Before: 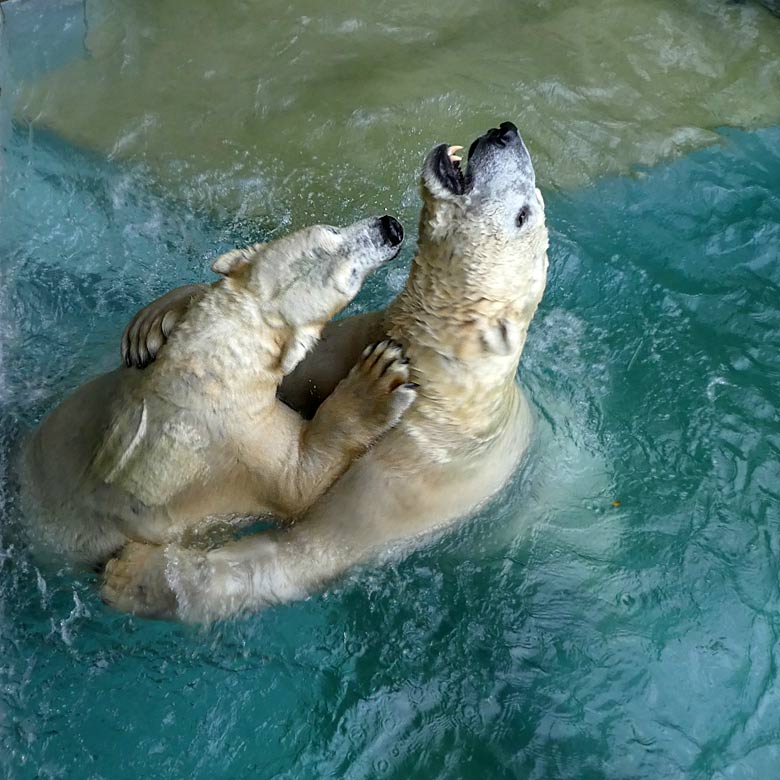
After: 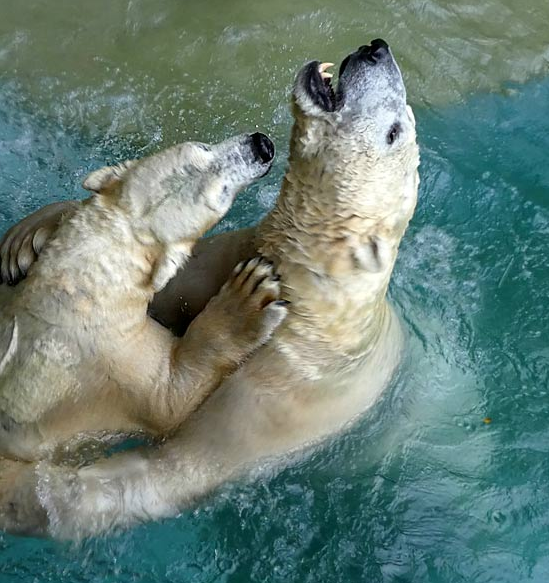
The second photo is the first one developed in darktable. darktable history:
crop and rotate: left 16.549%, top 10.708%, right 13.038%, bottom 14.524%
